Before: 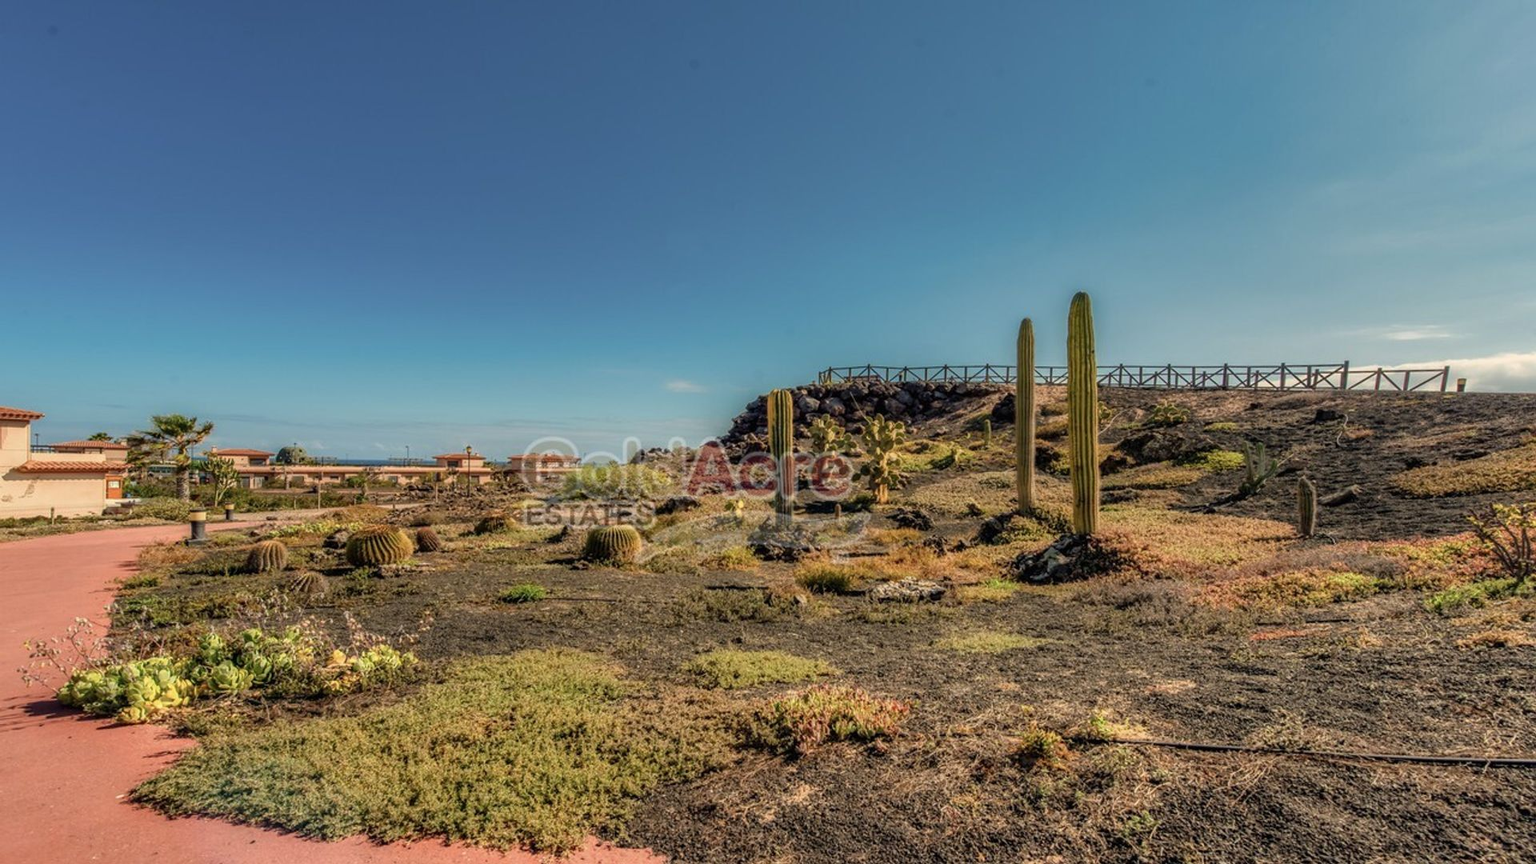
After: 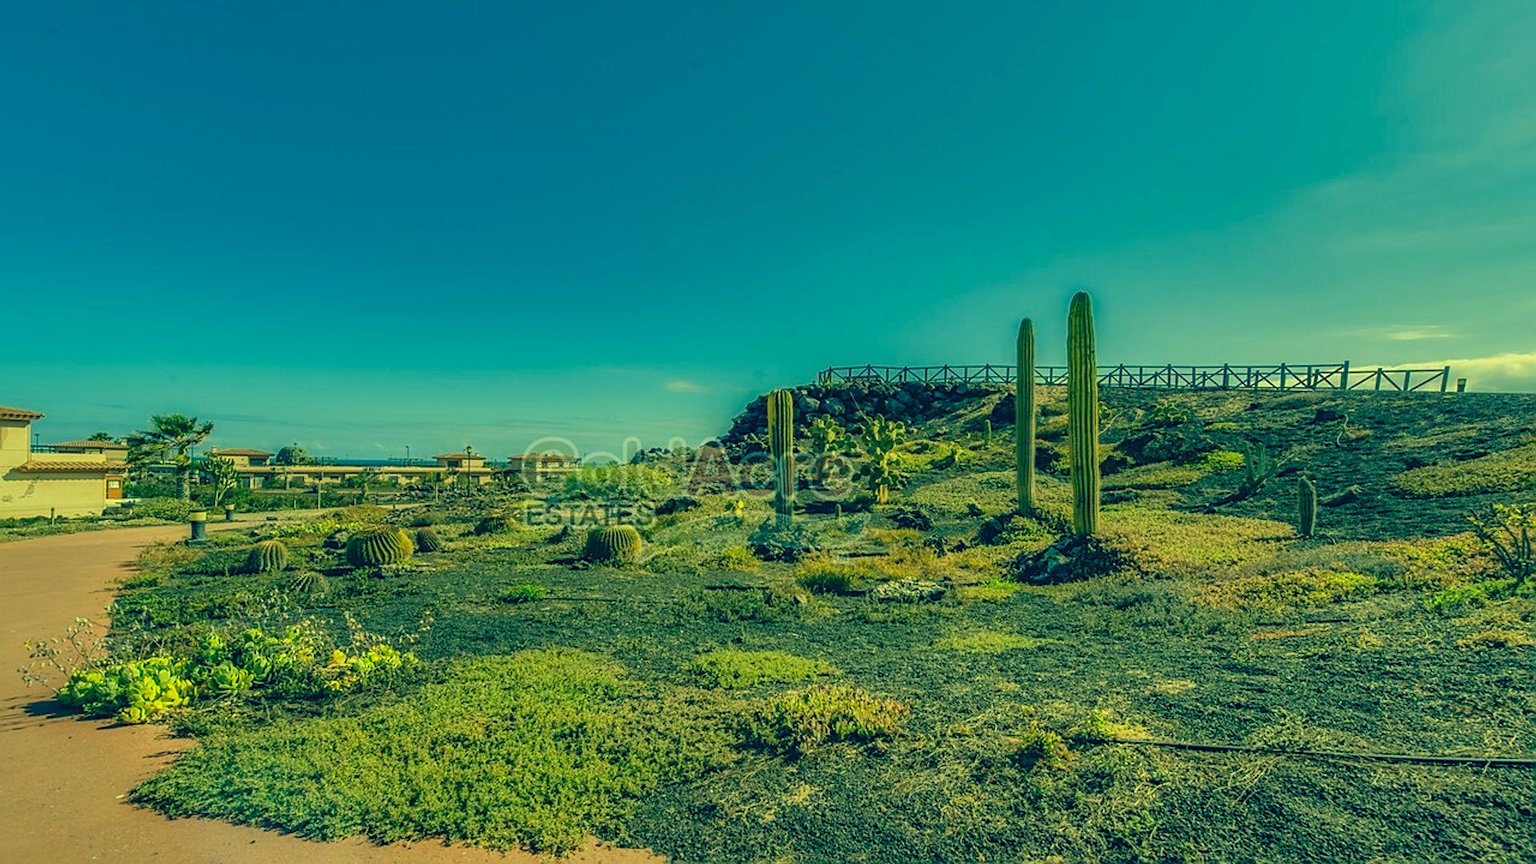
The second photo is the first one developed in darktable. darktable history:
color correction: highlights a* -16.08, highlights b* 39.81, shadows a* -39.76, shadows b* -25.88
shadows and highlights: on, module defaults
sharpen: on, module defaults
